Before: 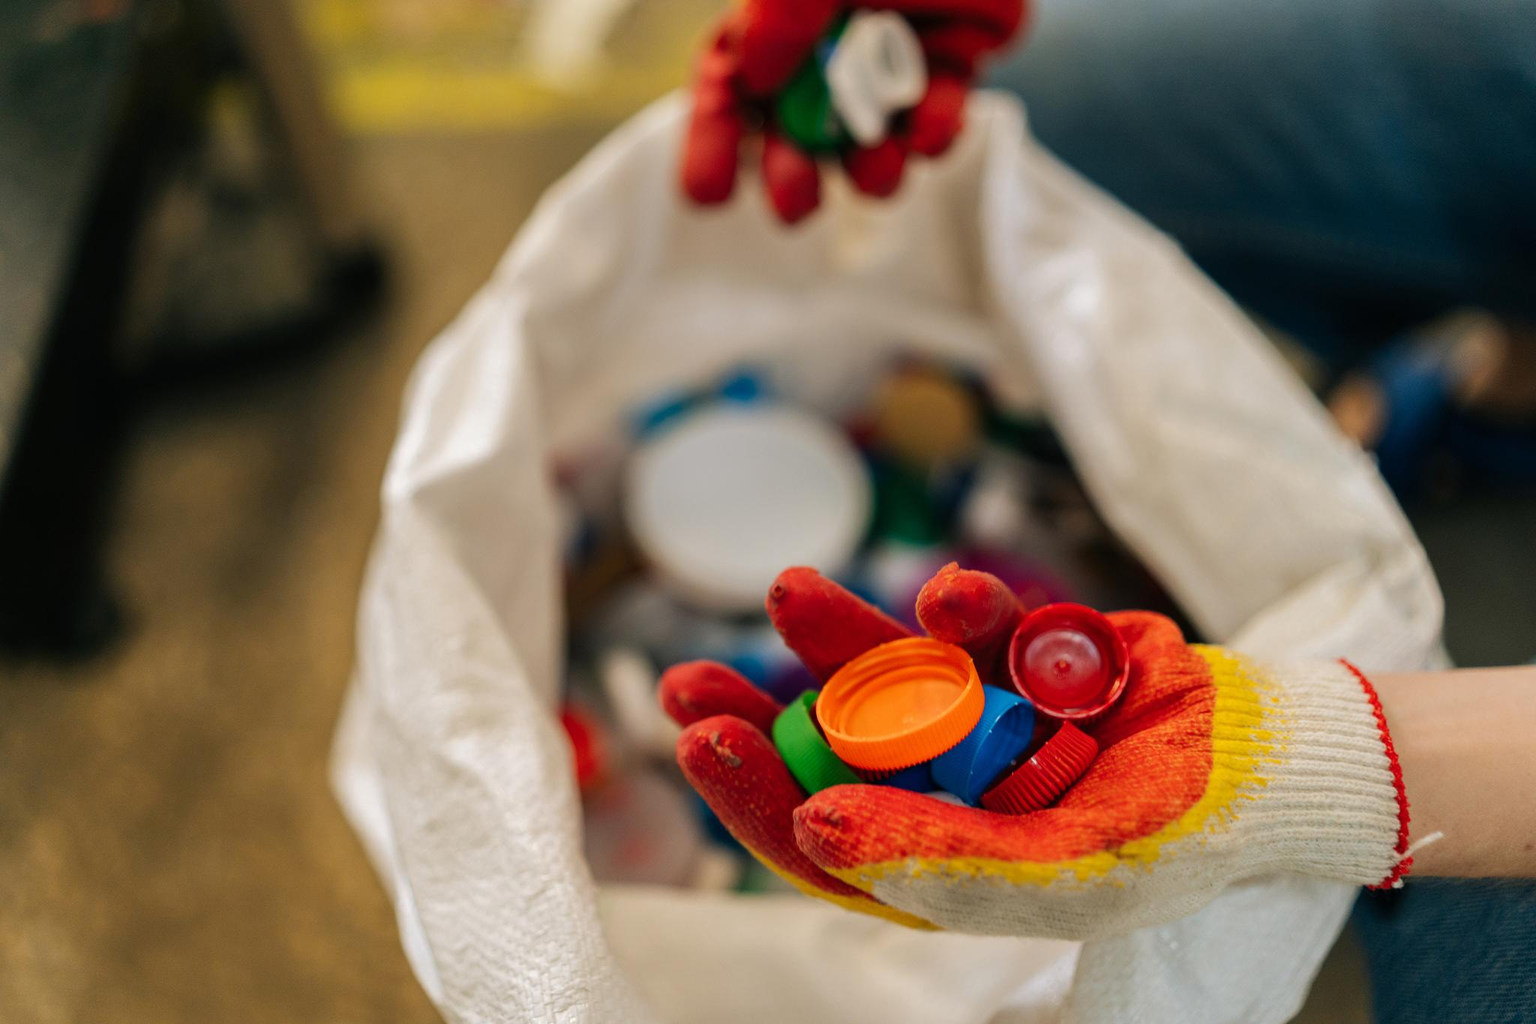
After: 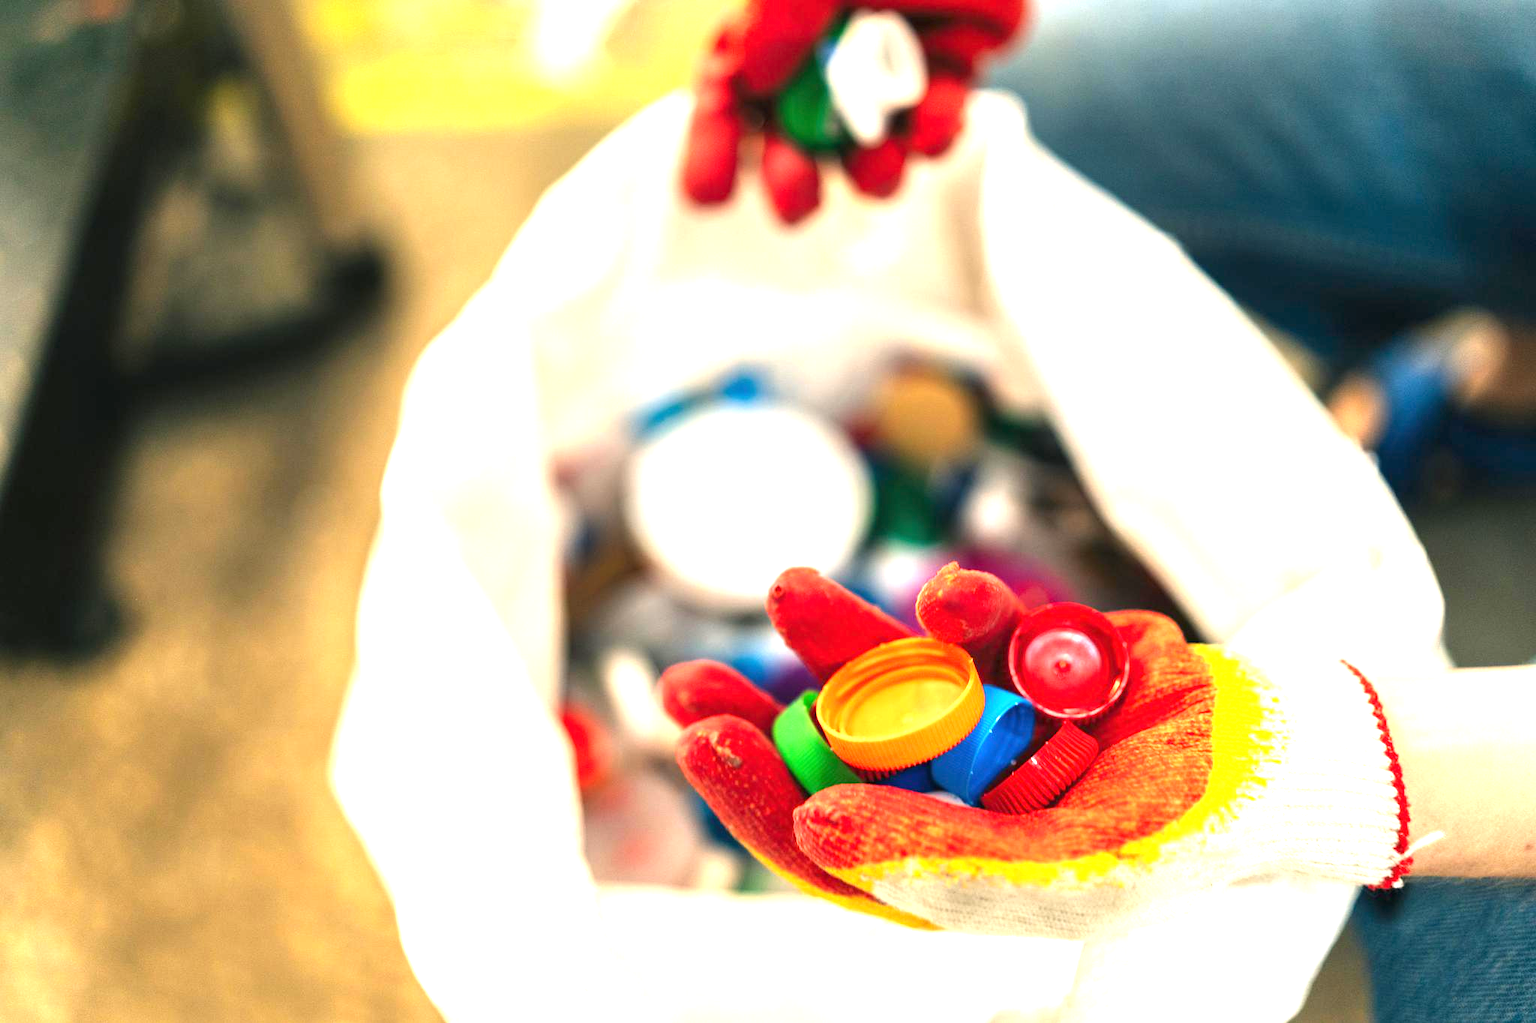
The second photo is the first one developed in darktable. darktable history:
exposure: black level correction 0, exposure 1.973 EV, compensate highlight preservation false
